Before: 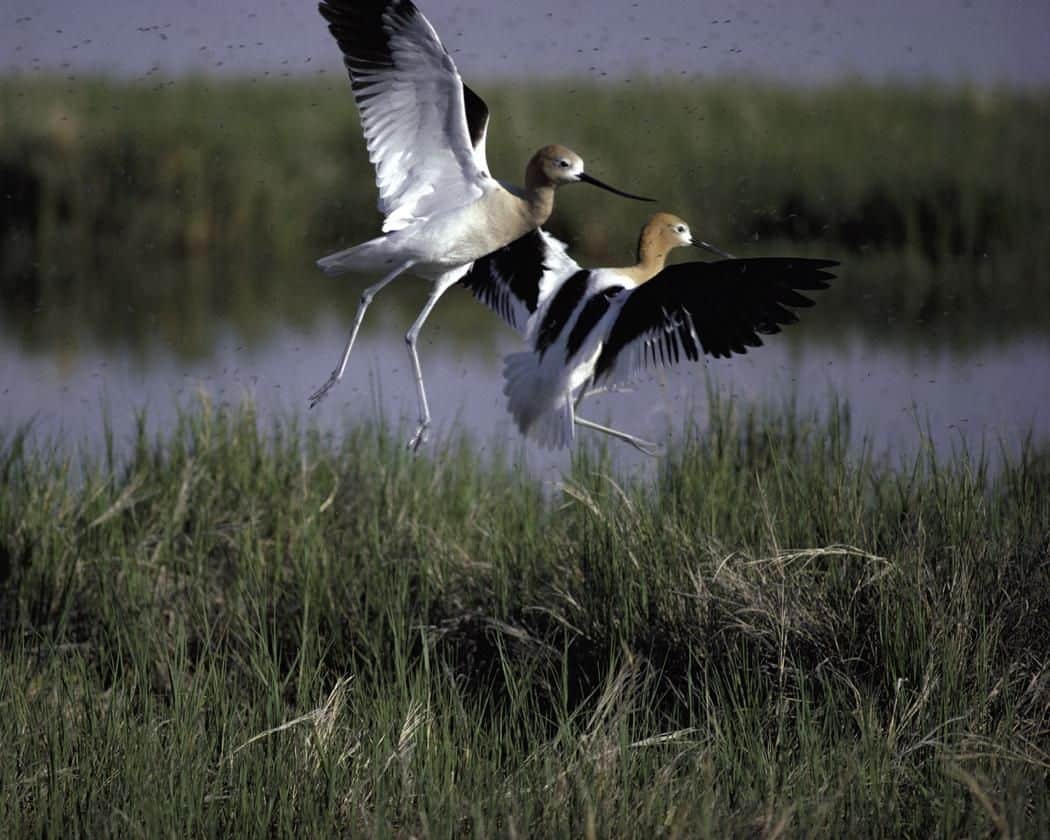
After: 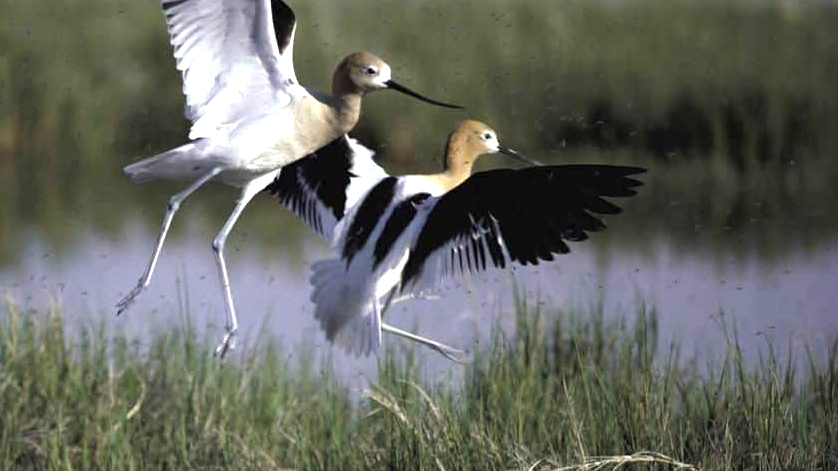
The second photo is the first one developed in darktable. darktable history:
exposure: black level correction 0, exposure 0.9 EV, compensate exposure bias true, compensate highlight preservation false
crop: left 18.408%, top 11.099%, right 1.76%, bottom 32.77%
